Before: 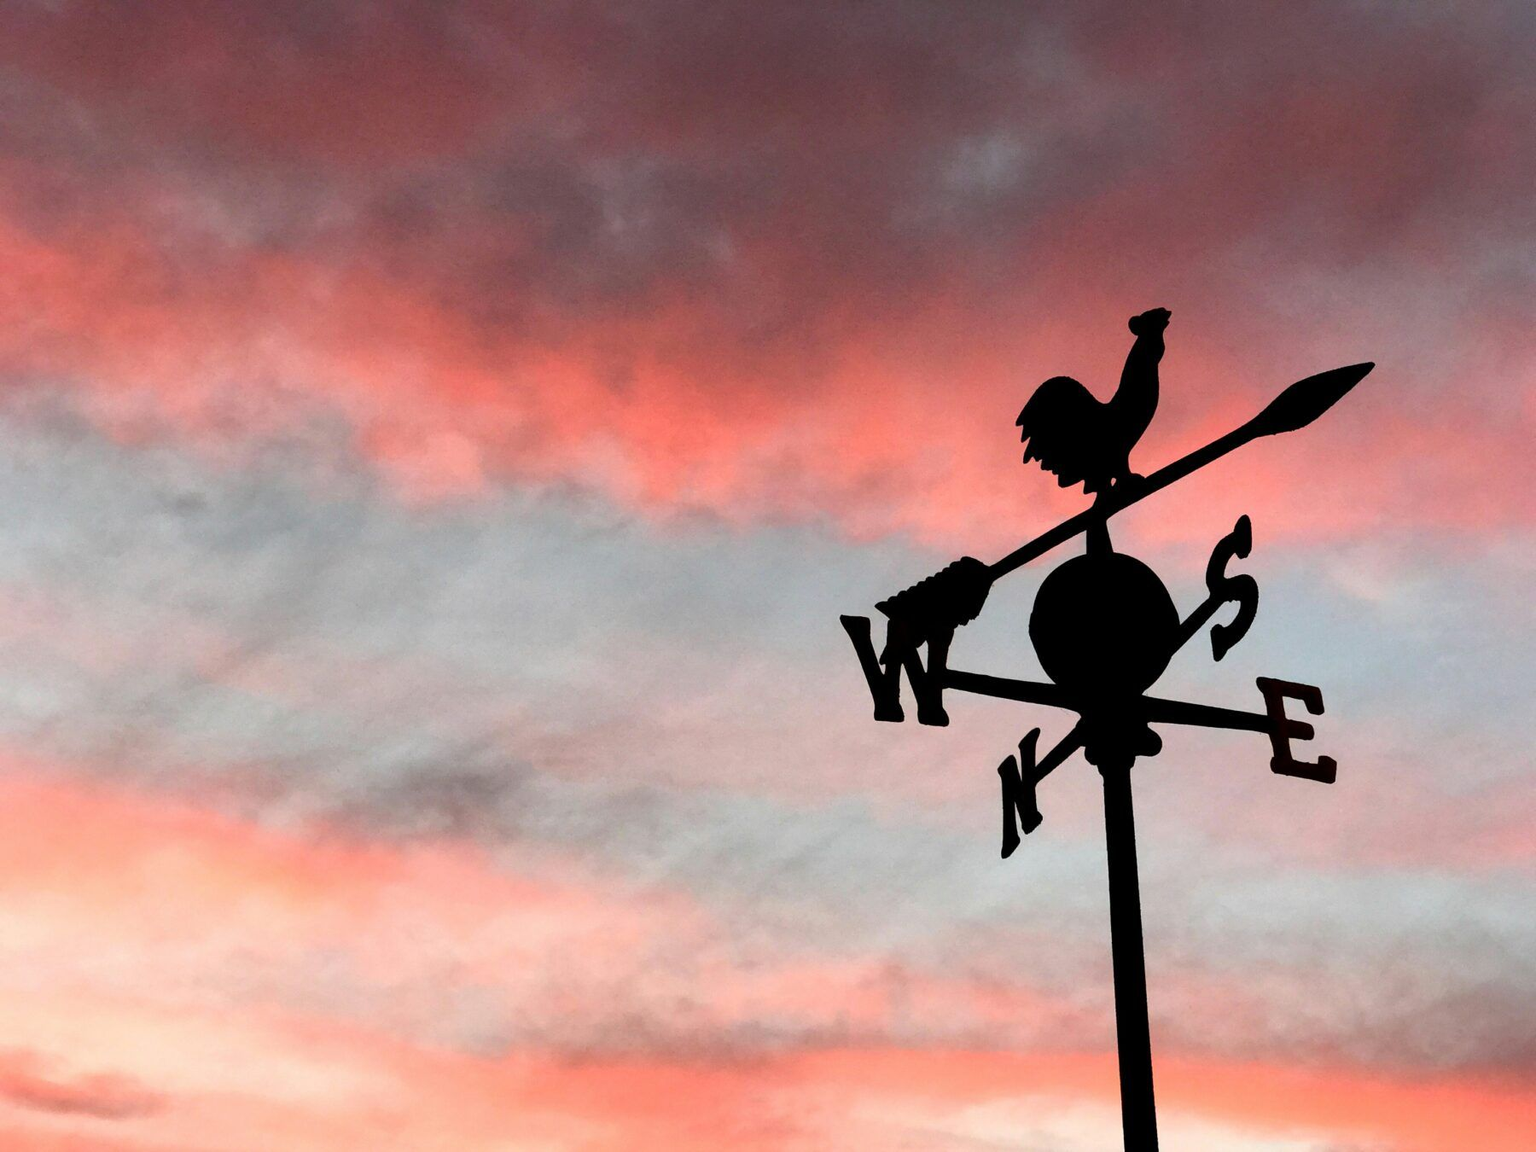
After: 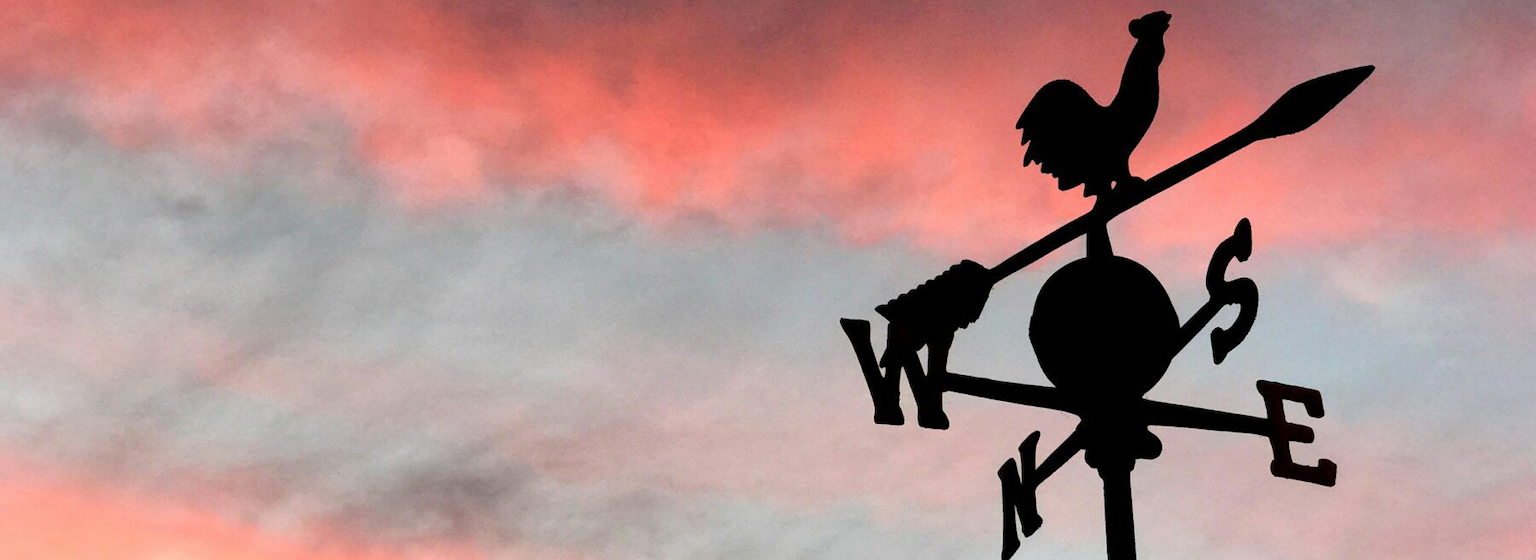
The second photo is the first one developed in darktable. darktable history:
crop and rotate: top 25.831%, bottom 25.478%
